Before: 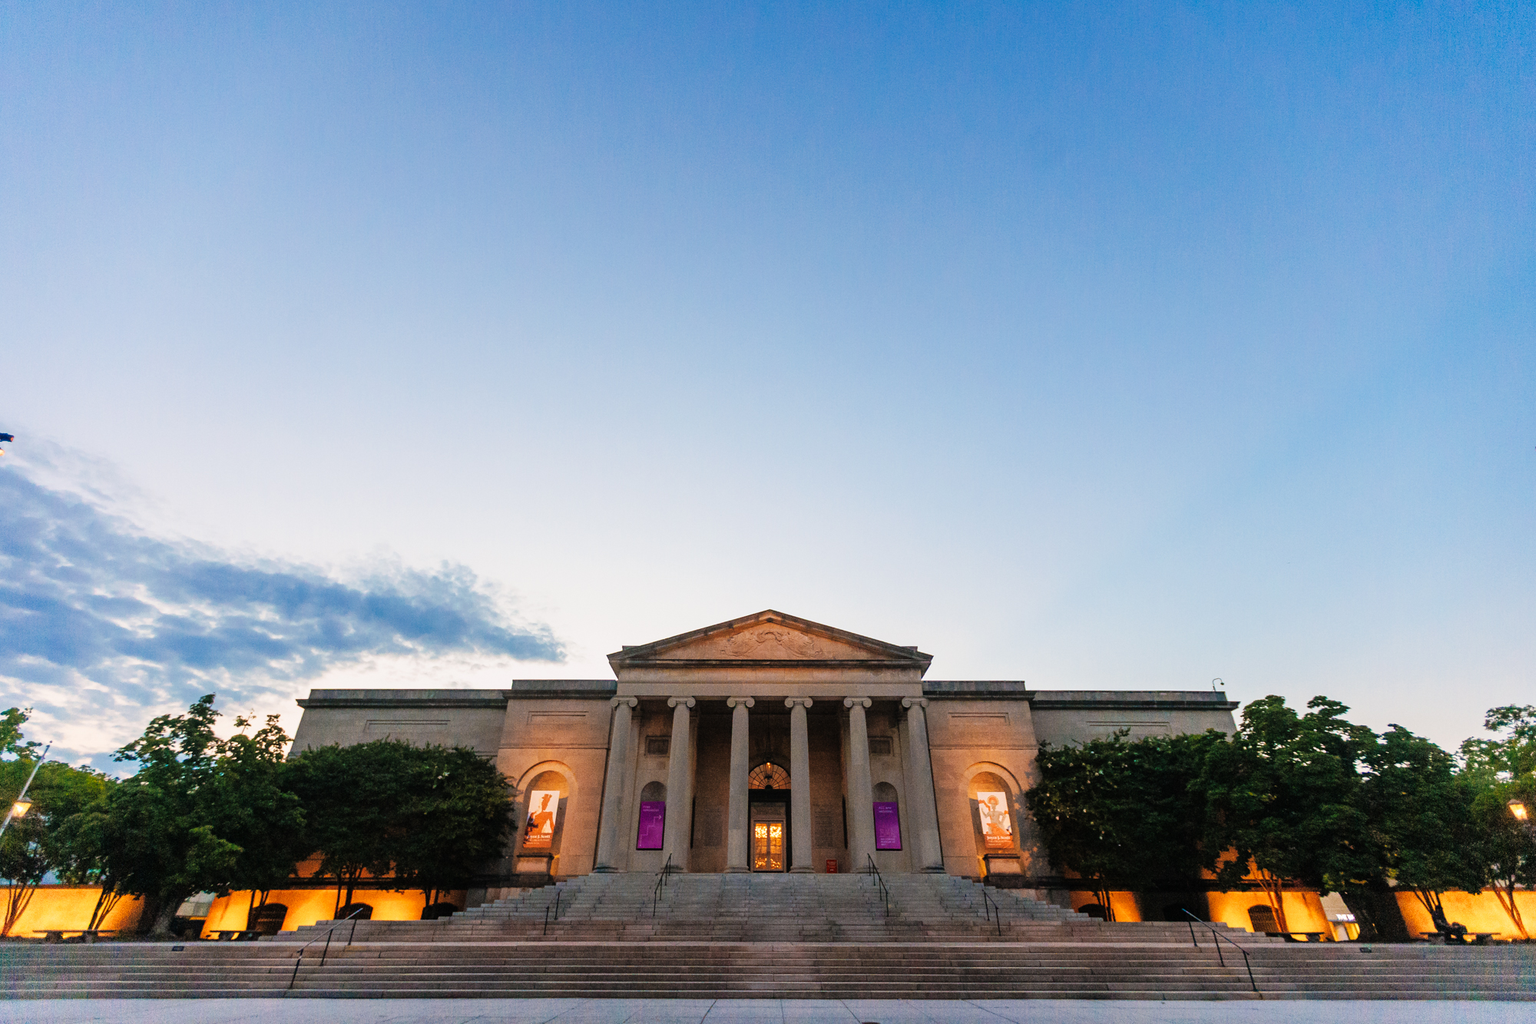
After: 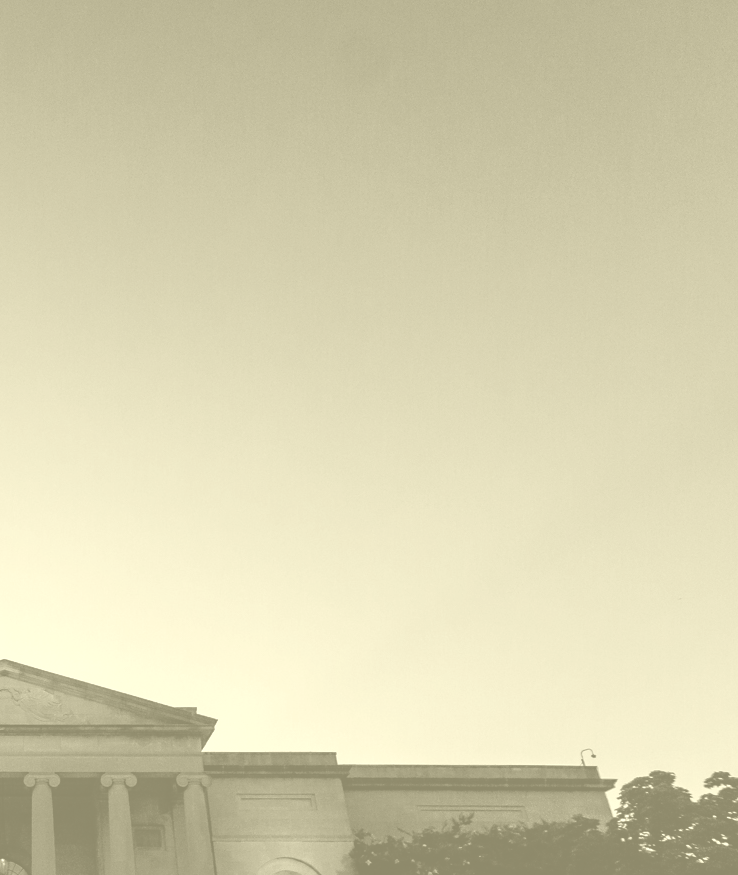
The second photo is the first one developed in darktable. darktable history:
white balance: red 0.978, blue 0.999
crop and rotate: left 49.936%, top 10.094%, right 13.136%, bottom 24.256%
exposure: compensate highlight preservation false
colorize: hue 43.2°, saturation 40%, version 1
color balance: mode lift, gamma, gain (sRGB), lift [1, 1, 0.101, 1]
